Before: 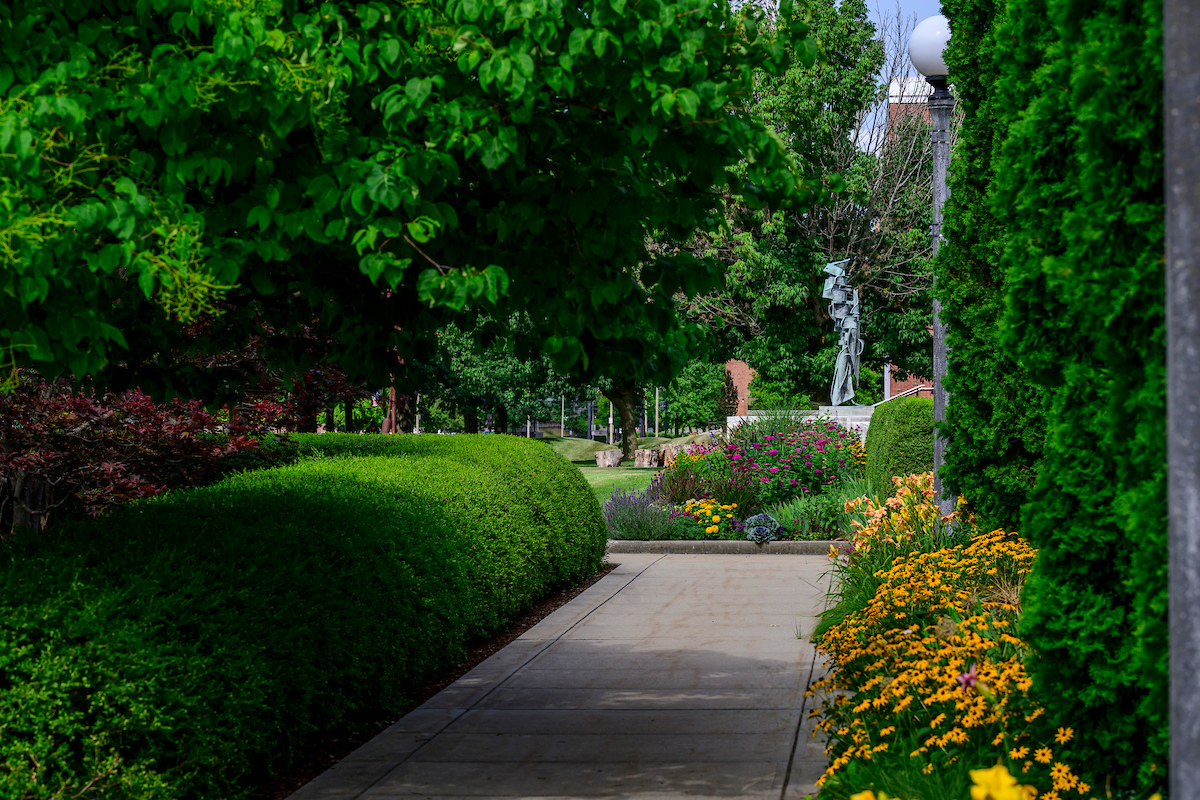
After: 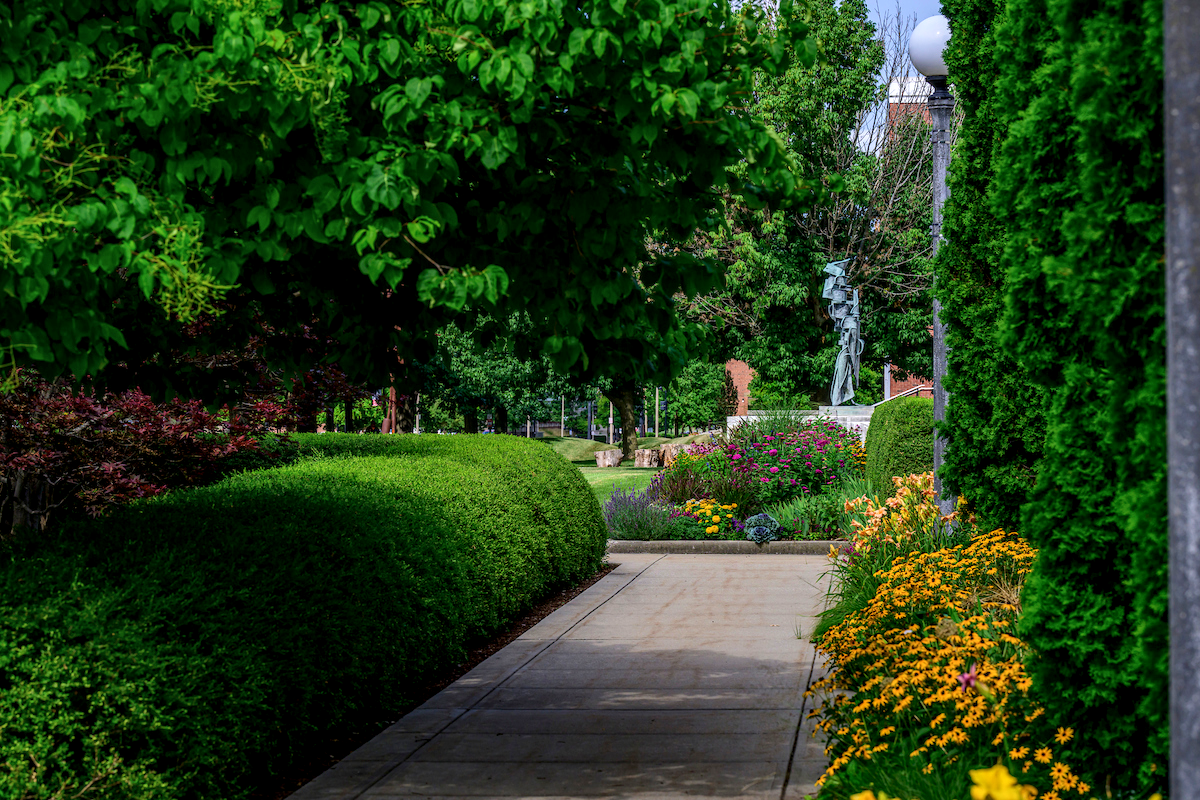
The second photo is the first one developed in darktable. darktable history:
tone equalizer: on, module defaults
velvia: on, module defaults
local contrast: detail 130%
